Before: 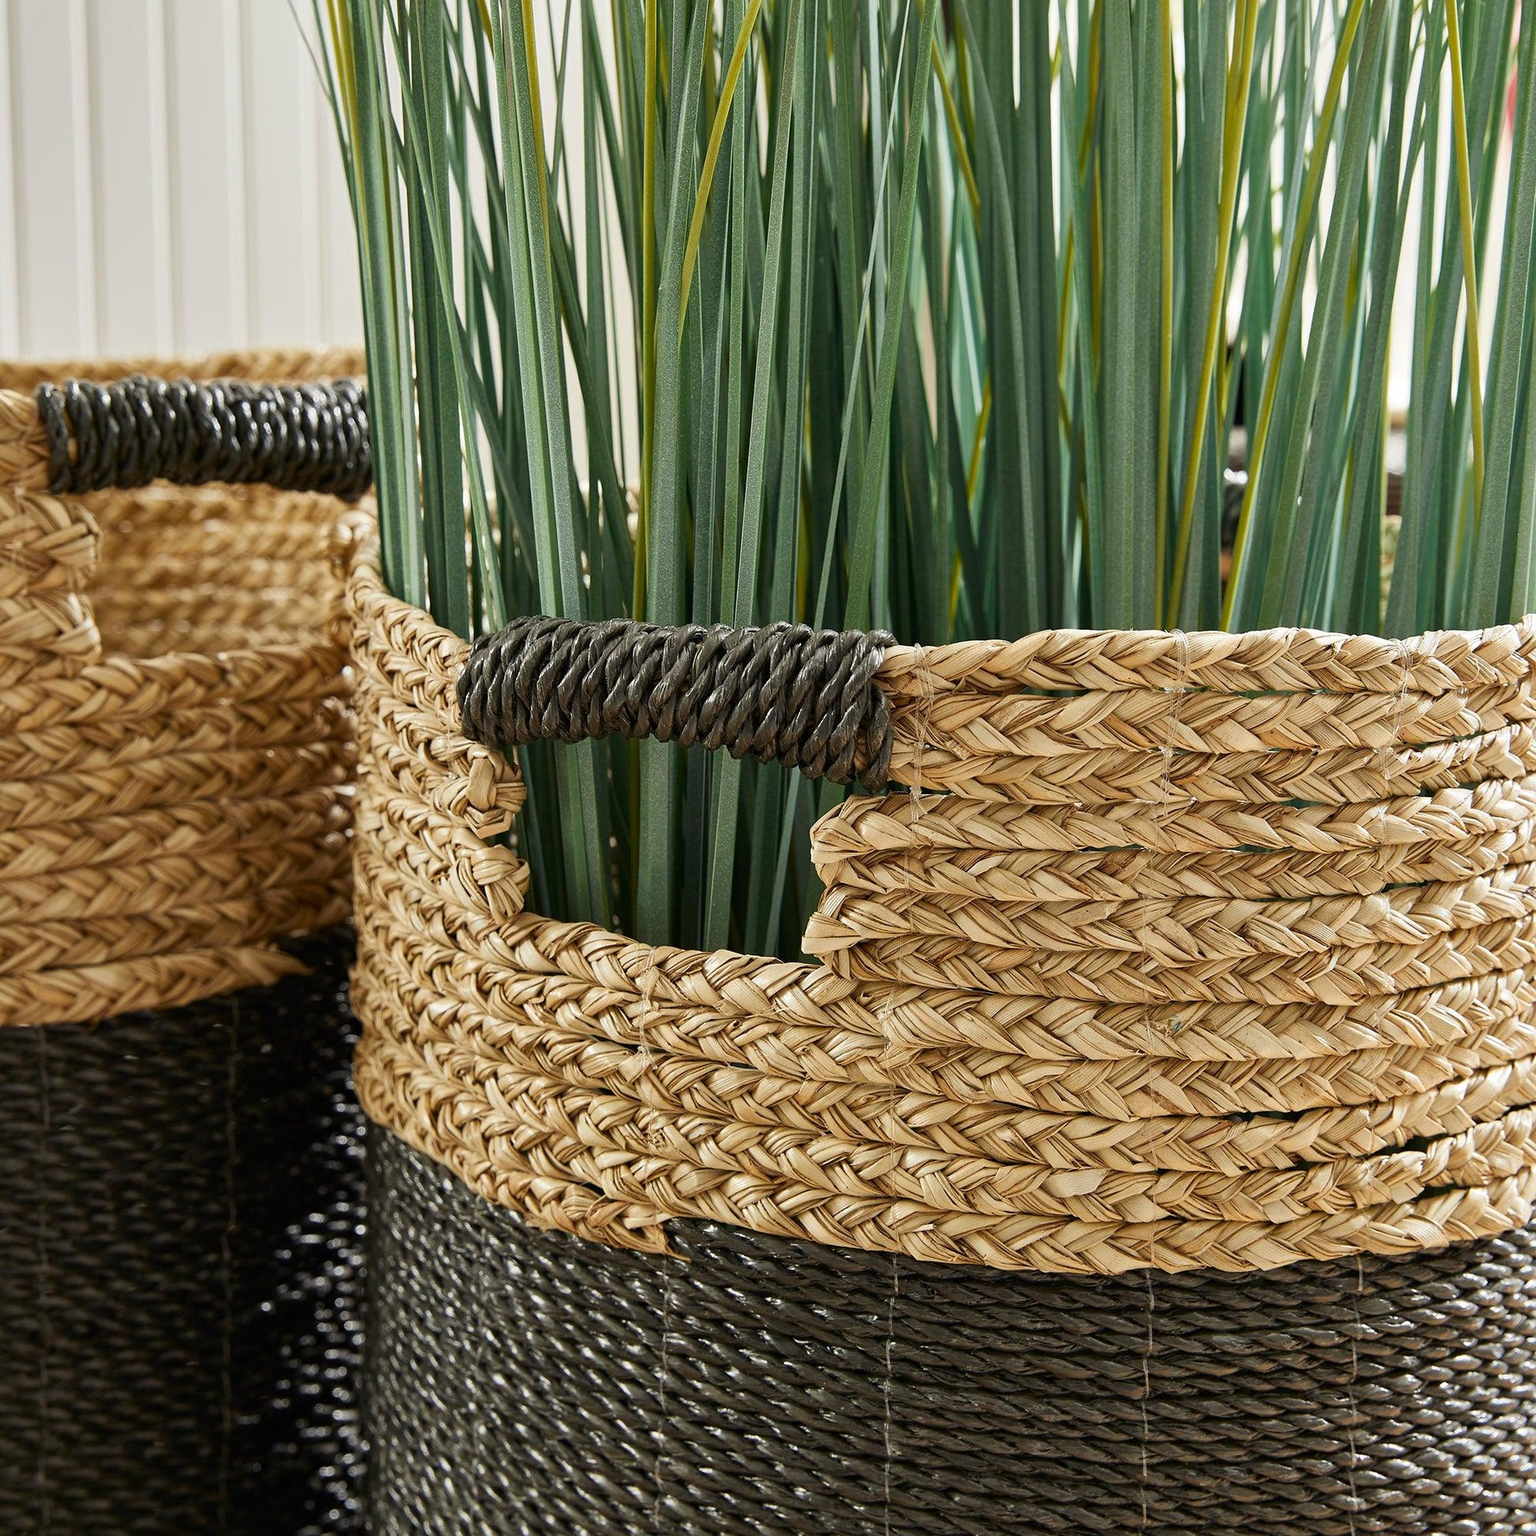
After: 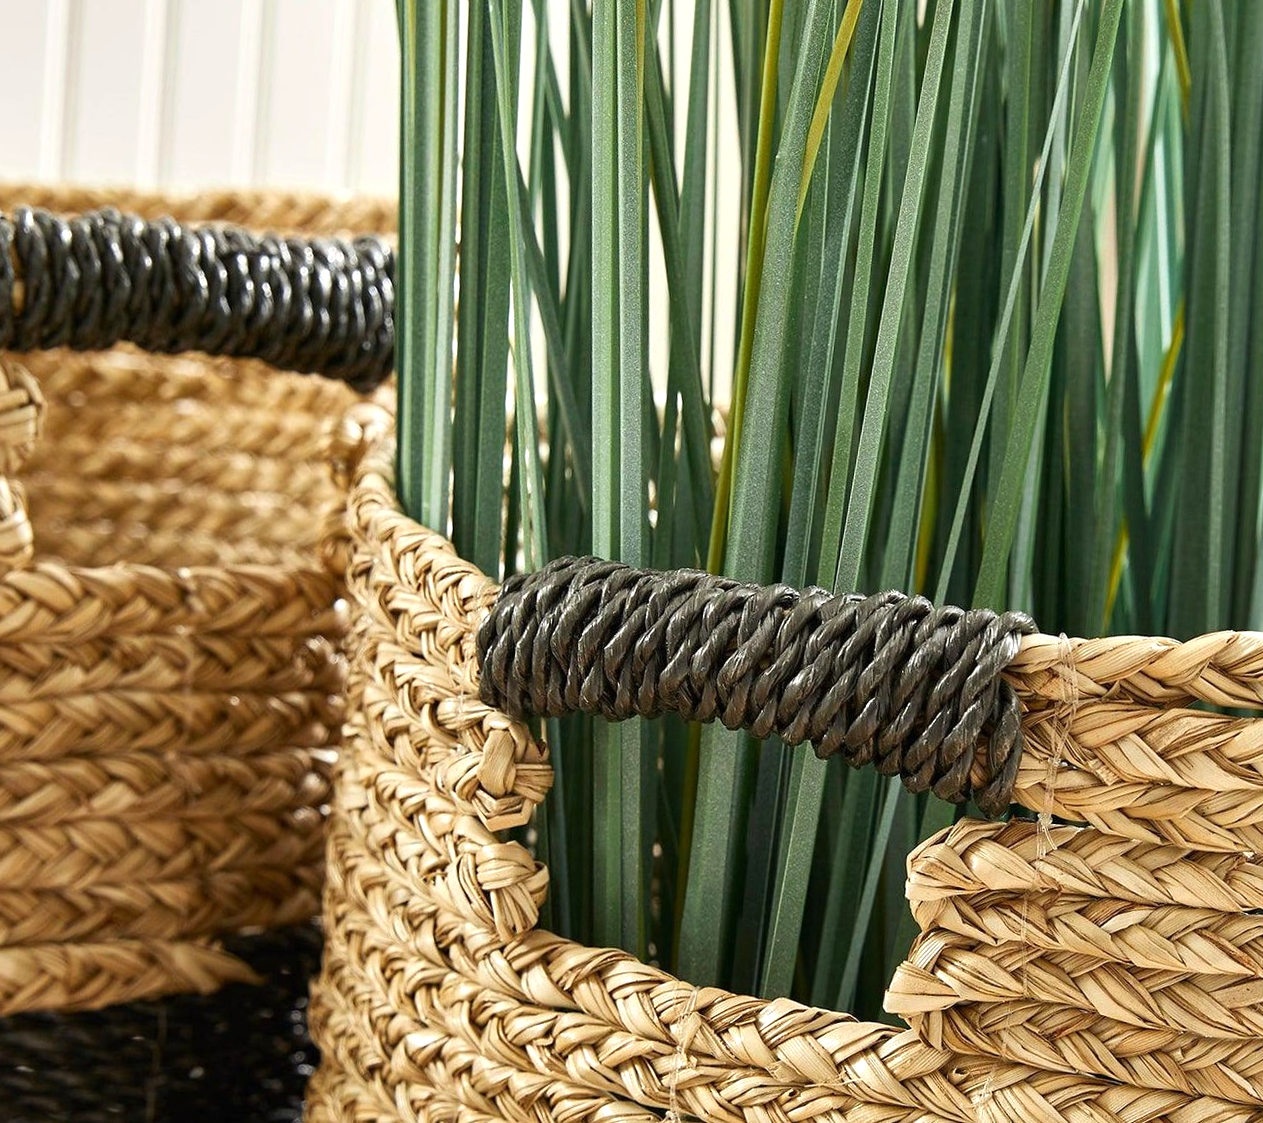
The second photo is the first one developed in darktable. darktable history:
crop and rotate: angle -4.99°, left 2.122%, top 6.945%, right 27.566%, bottom 30.519%
exposure: exposure 0.191 EV
